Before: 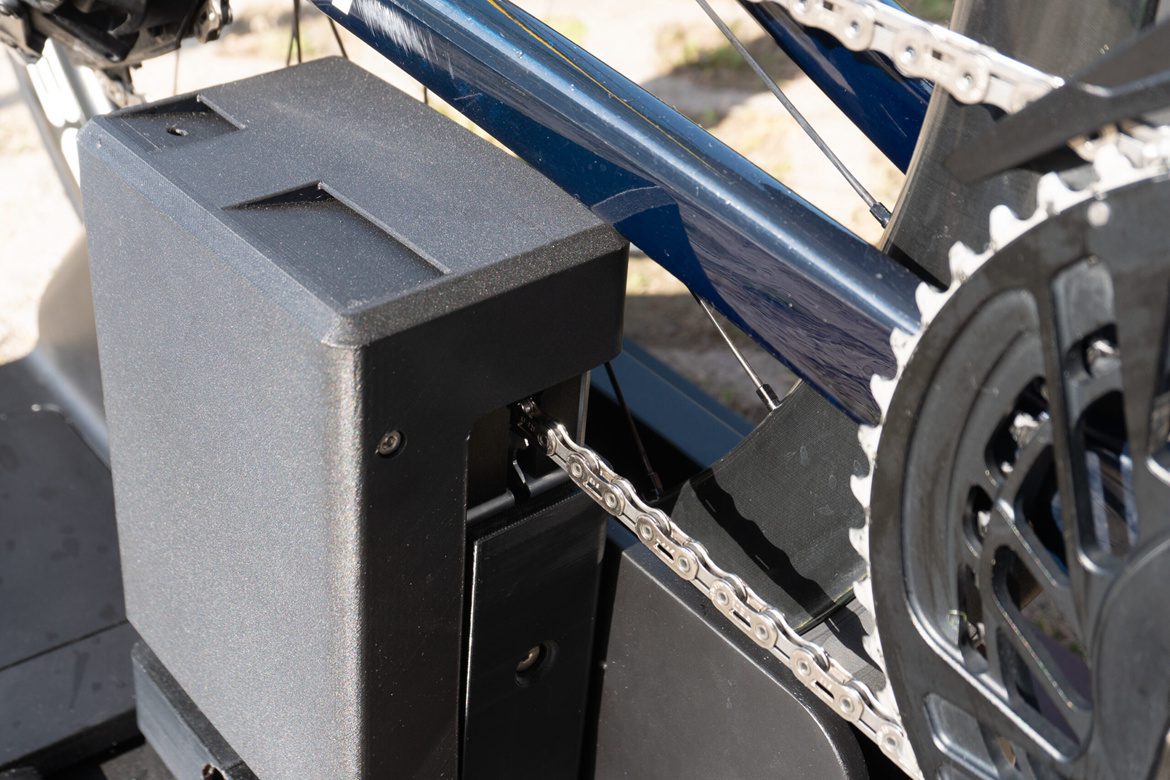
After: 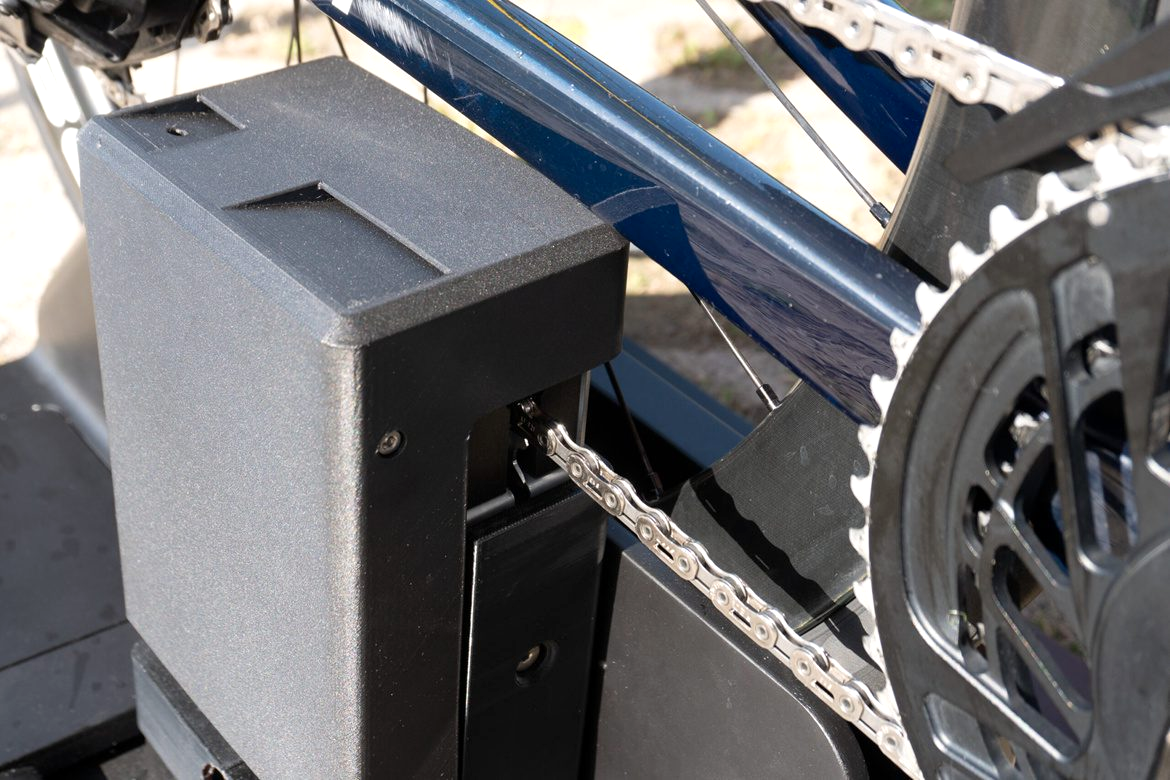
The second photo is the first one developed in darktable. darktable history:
exposure: black level correction 0.001, exposure 0.141 EV, compensate highlight preservation false
